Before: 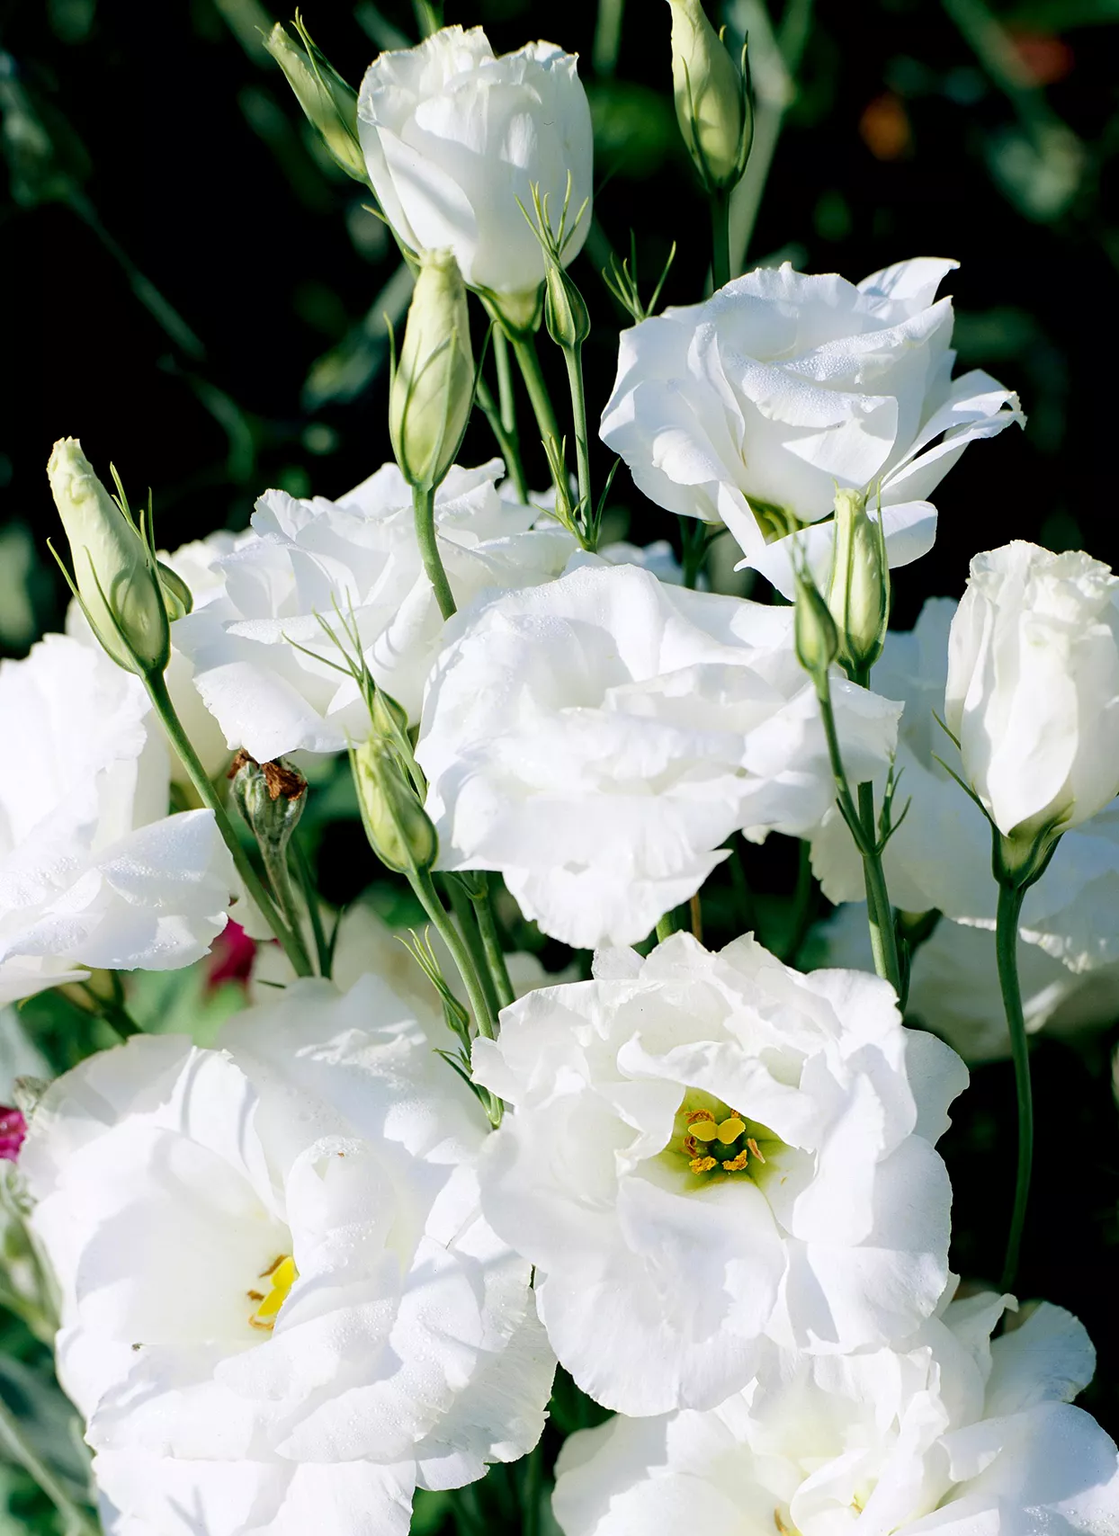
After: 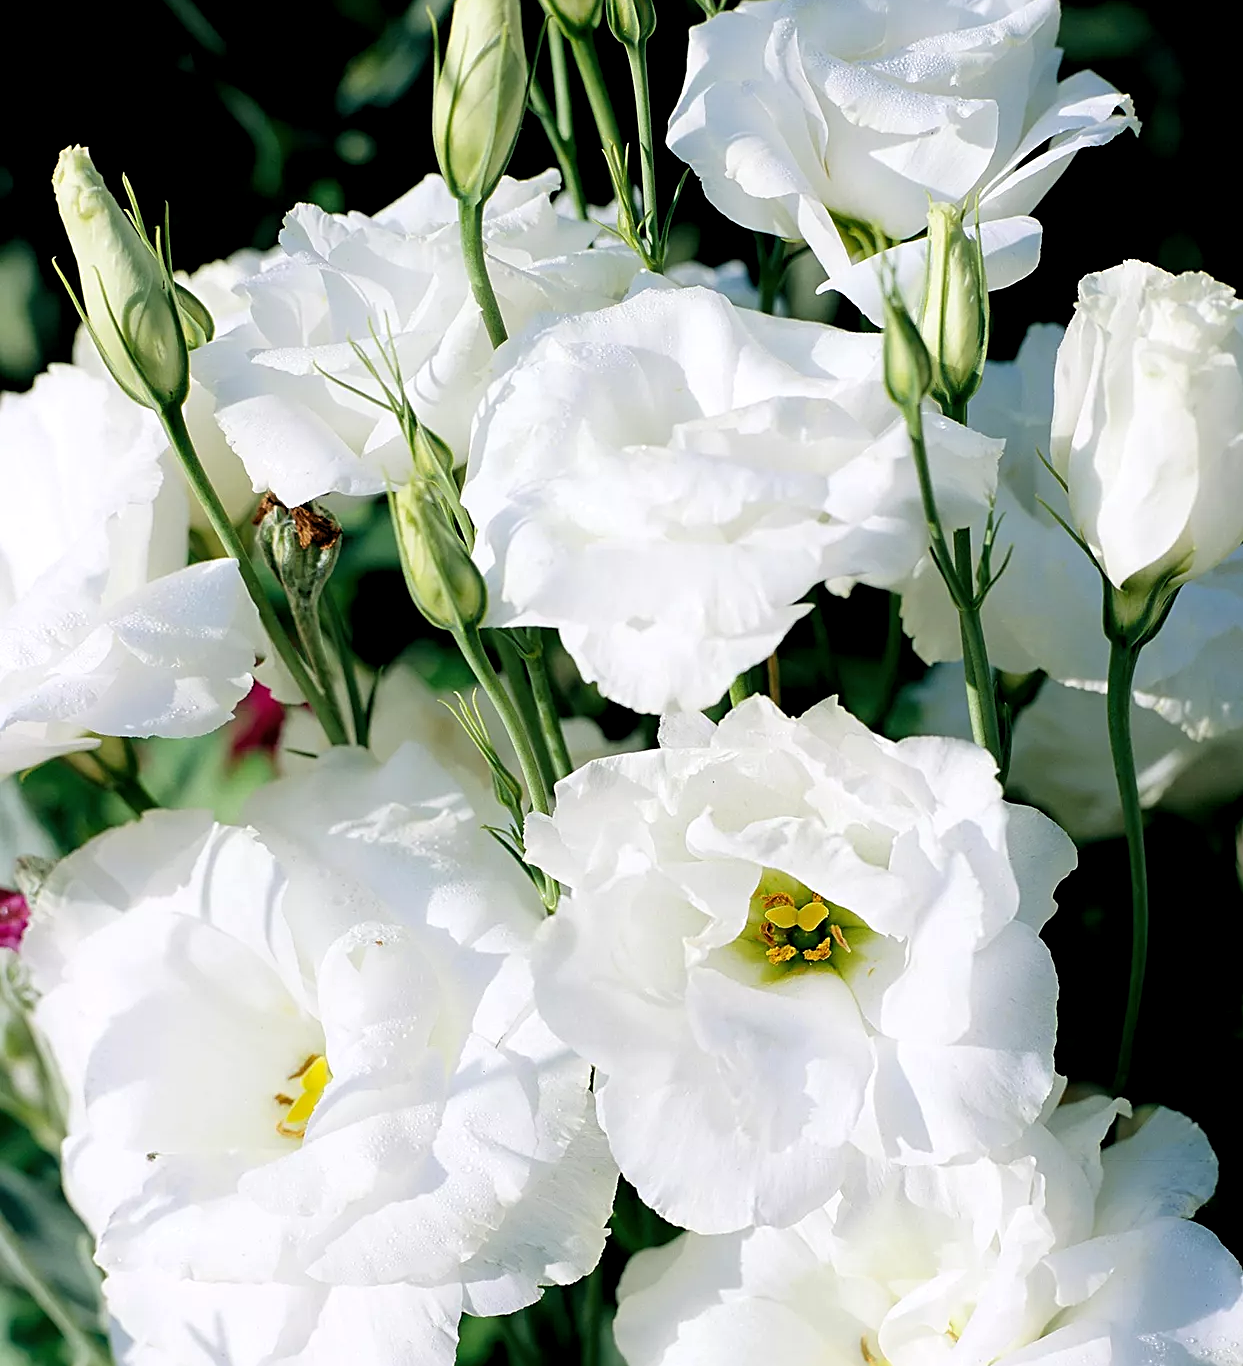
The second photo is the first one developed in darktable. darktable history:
crop and rotate: top 19.998%
sharpen: on, module defaults
color balance: on, module defaults
levels: levels [0.026, 0.507, 0.987]
